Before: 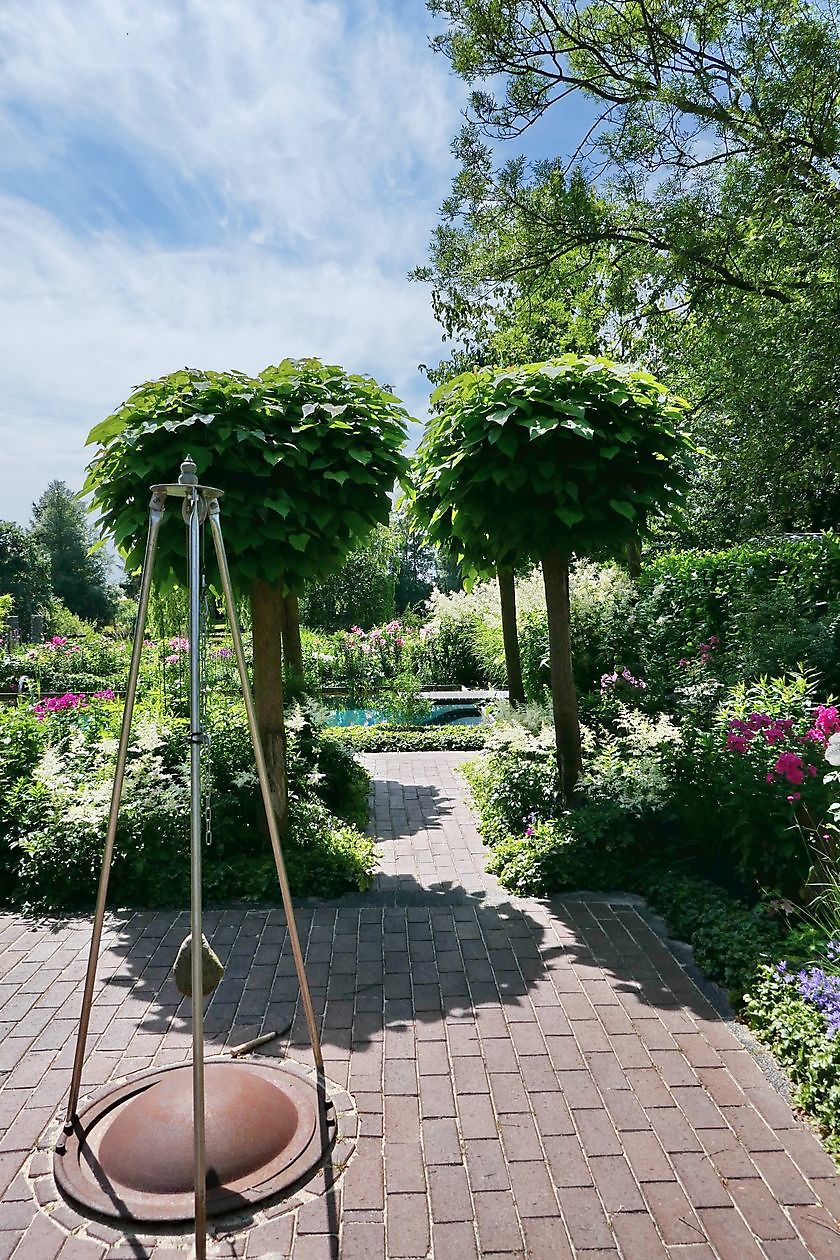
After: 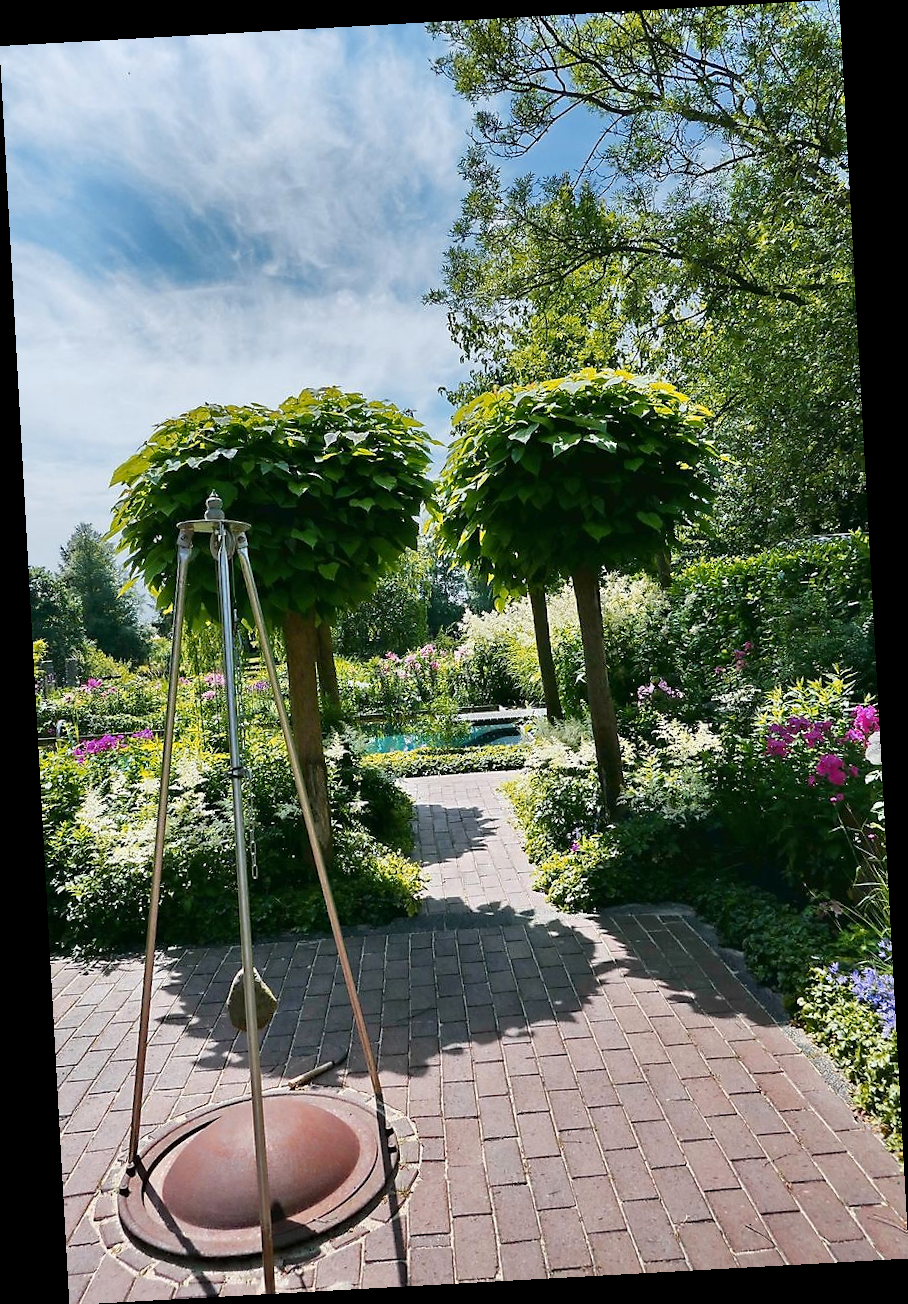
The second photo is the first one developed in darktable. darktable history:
rotate and perspective: rotation -3.18°, automatic cropping off
shadows and highlights: shadows 20.91, highlights -82.73, soften with gaussian
color zones: curves: ch1 [(0.239, 0.552) (0.75, 0.5)]; ch2 [(0.25, 0.462) (0.749, 0.457)], mix 25.94%
